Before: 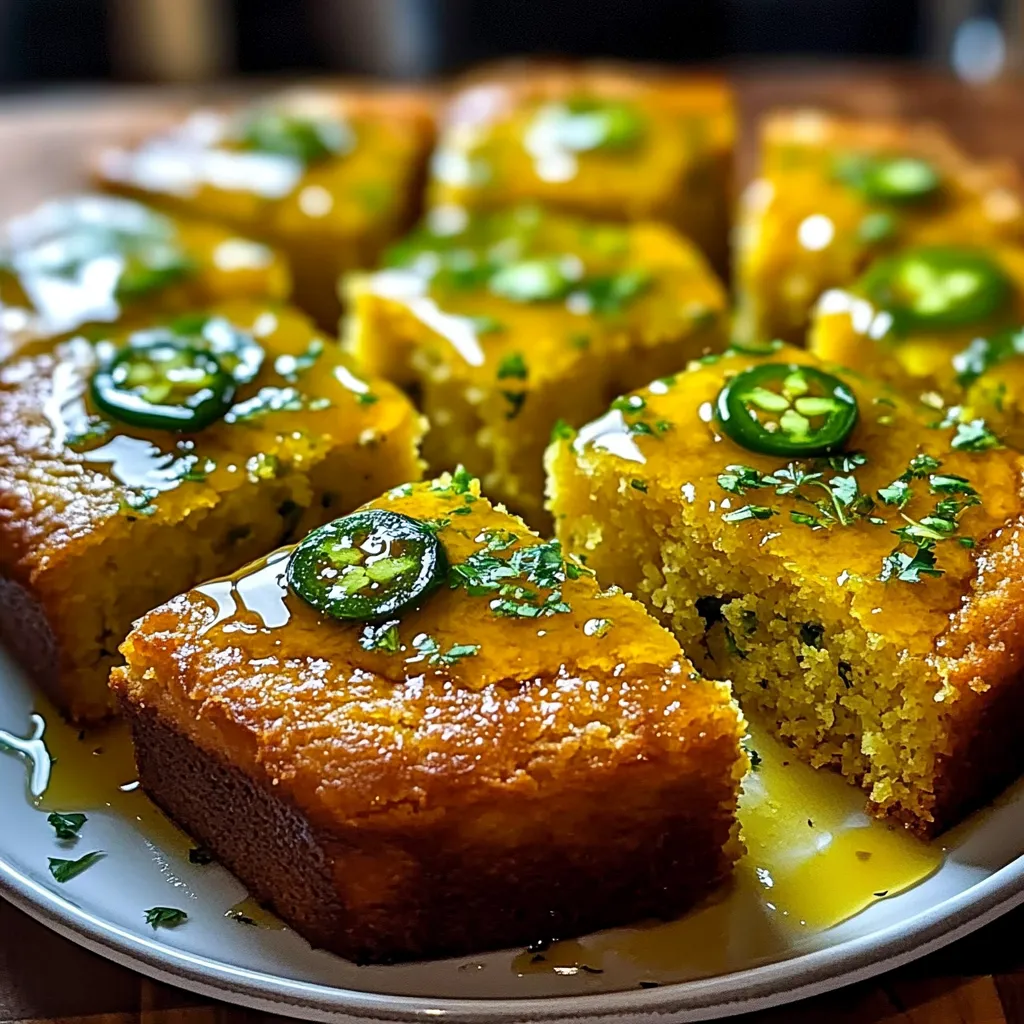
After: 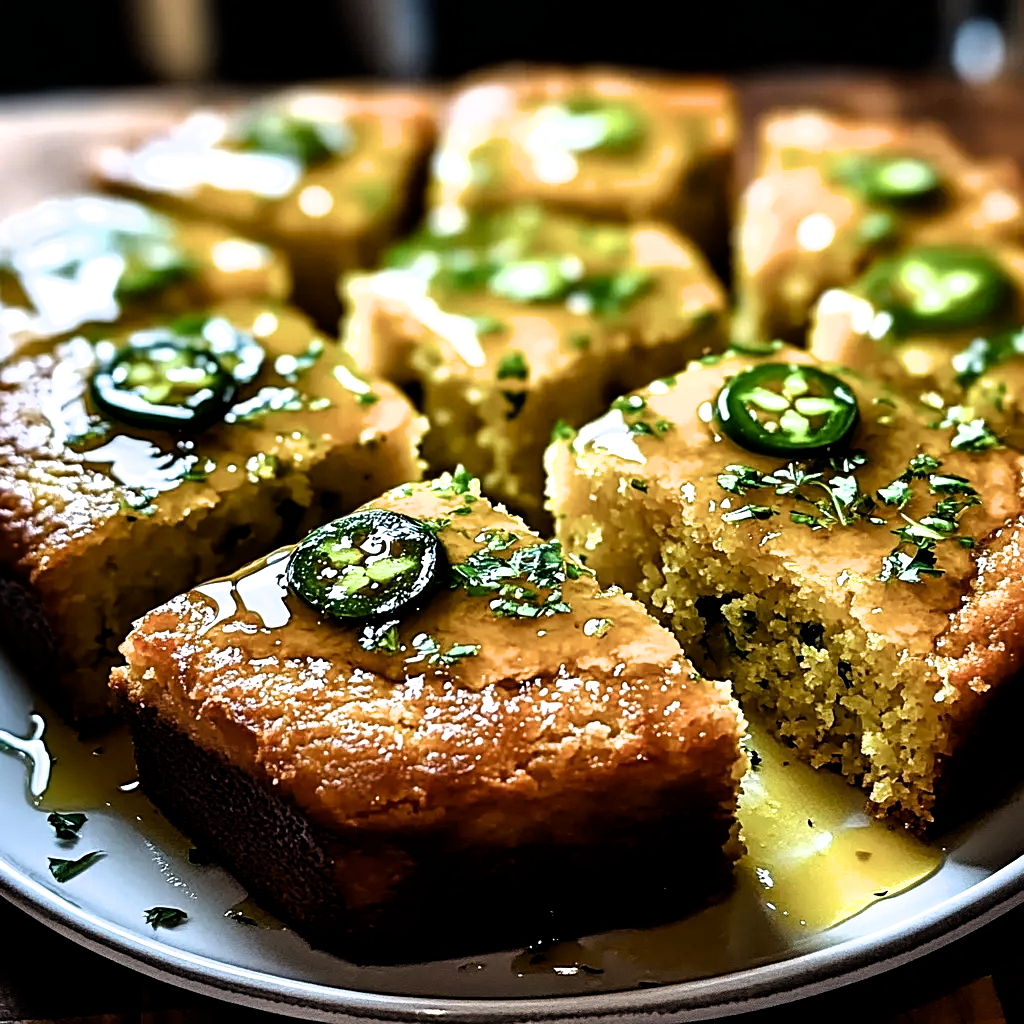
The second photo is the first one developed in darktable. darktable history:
filmic rgb: black relative exposure -8.26 EV, white relative exposure 2.21 EV, threshold 3.04 EV, hardness 7.07, latitude 85.9%, contrast 1.699, highlights saturation mix -3.73%, shadows ↔ highlights balance -2.8%, enable highlight reconstruction true
